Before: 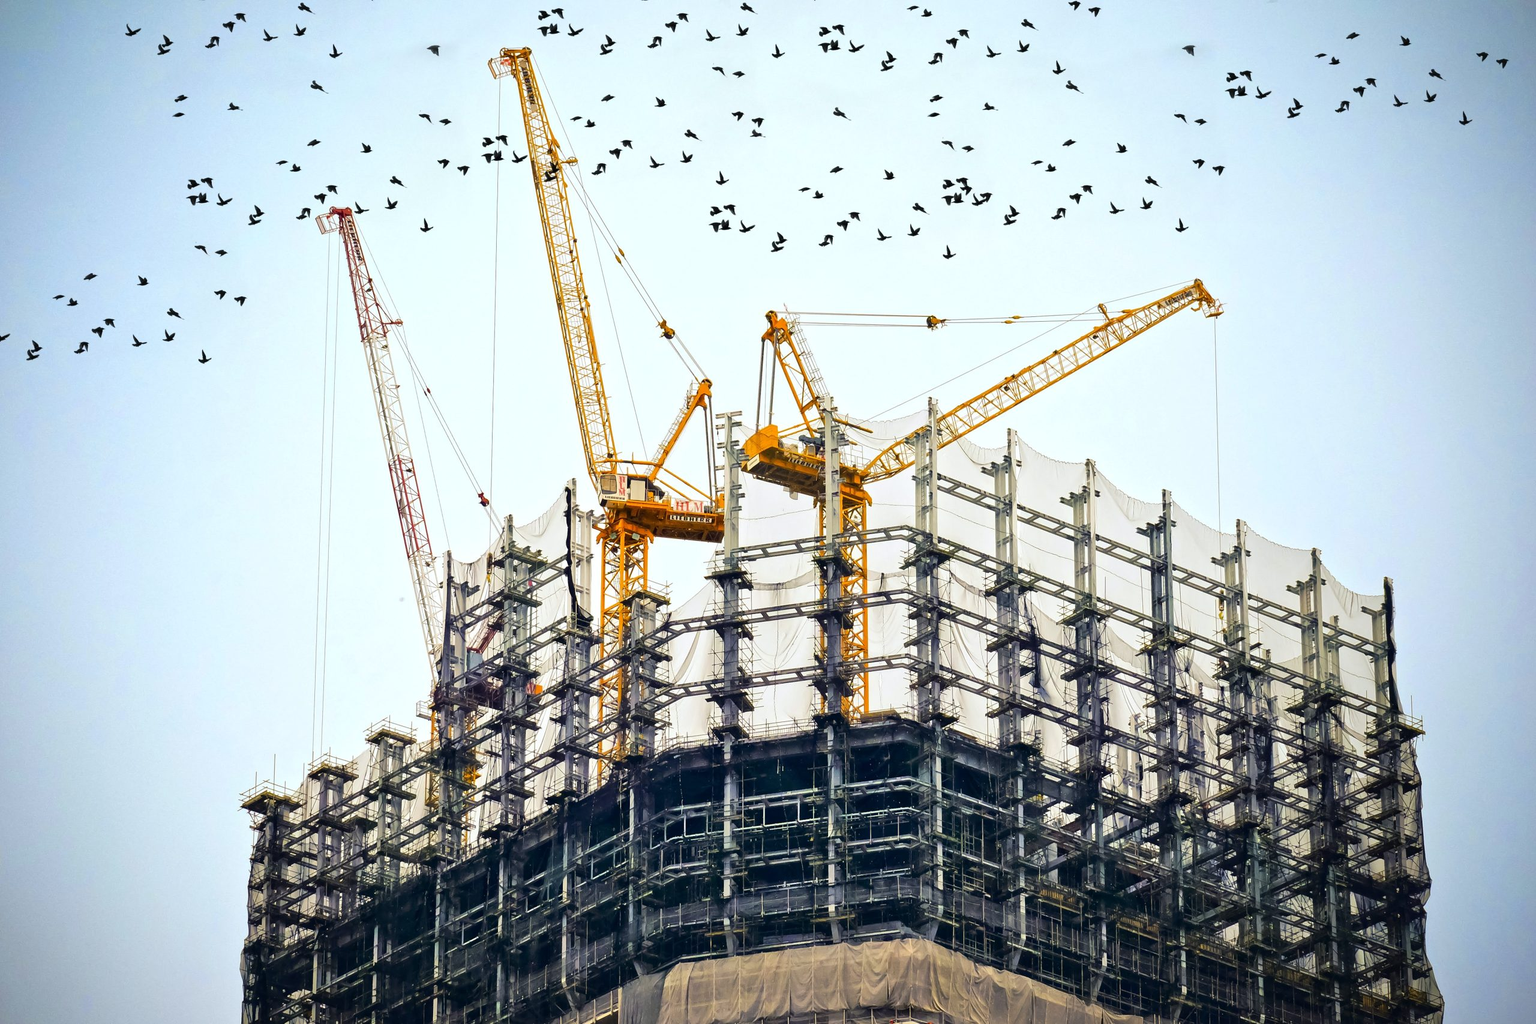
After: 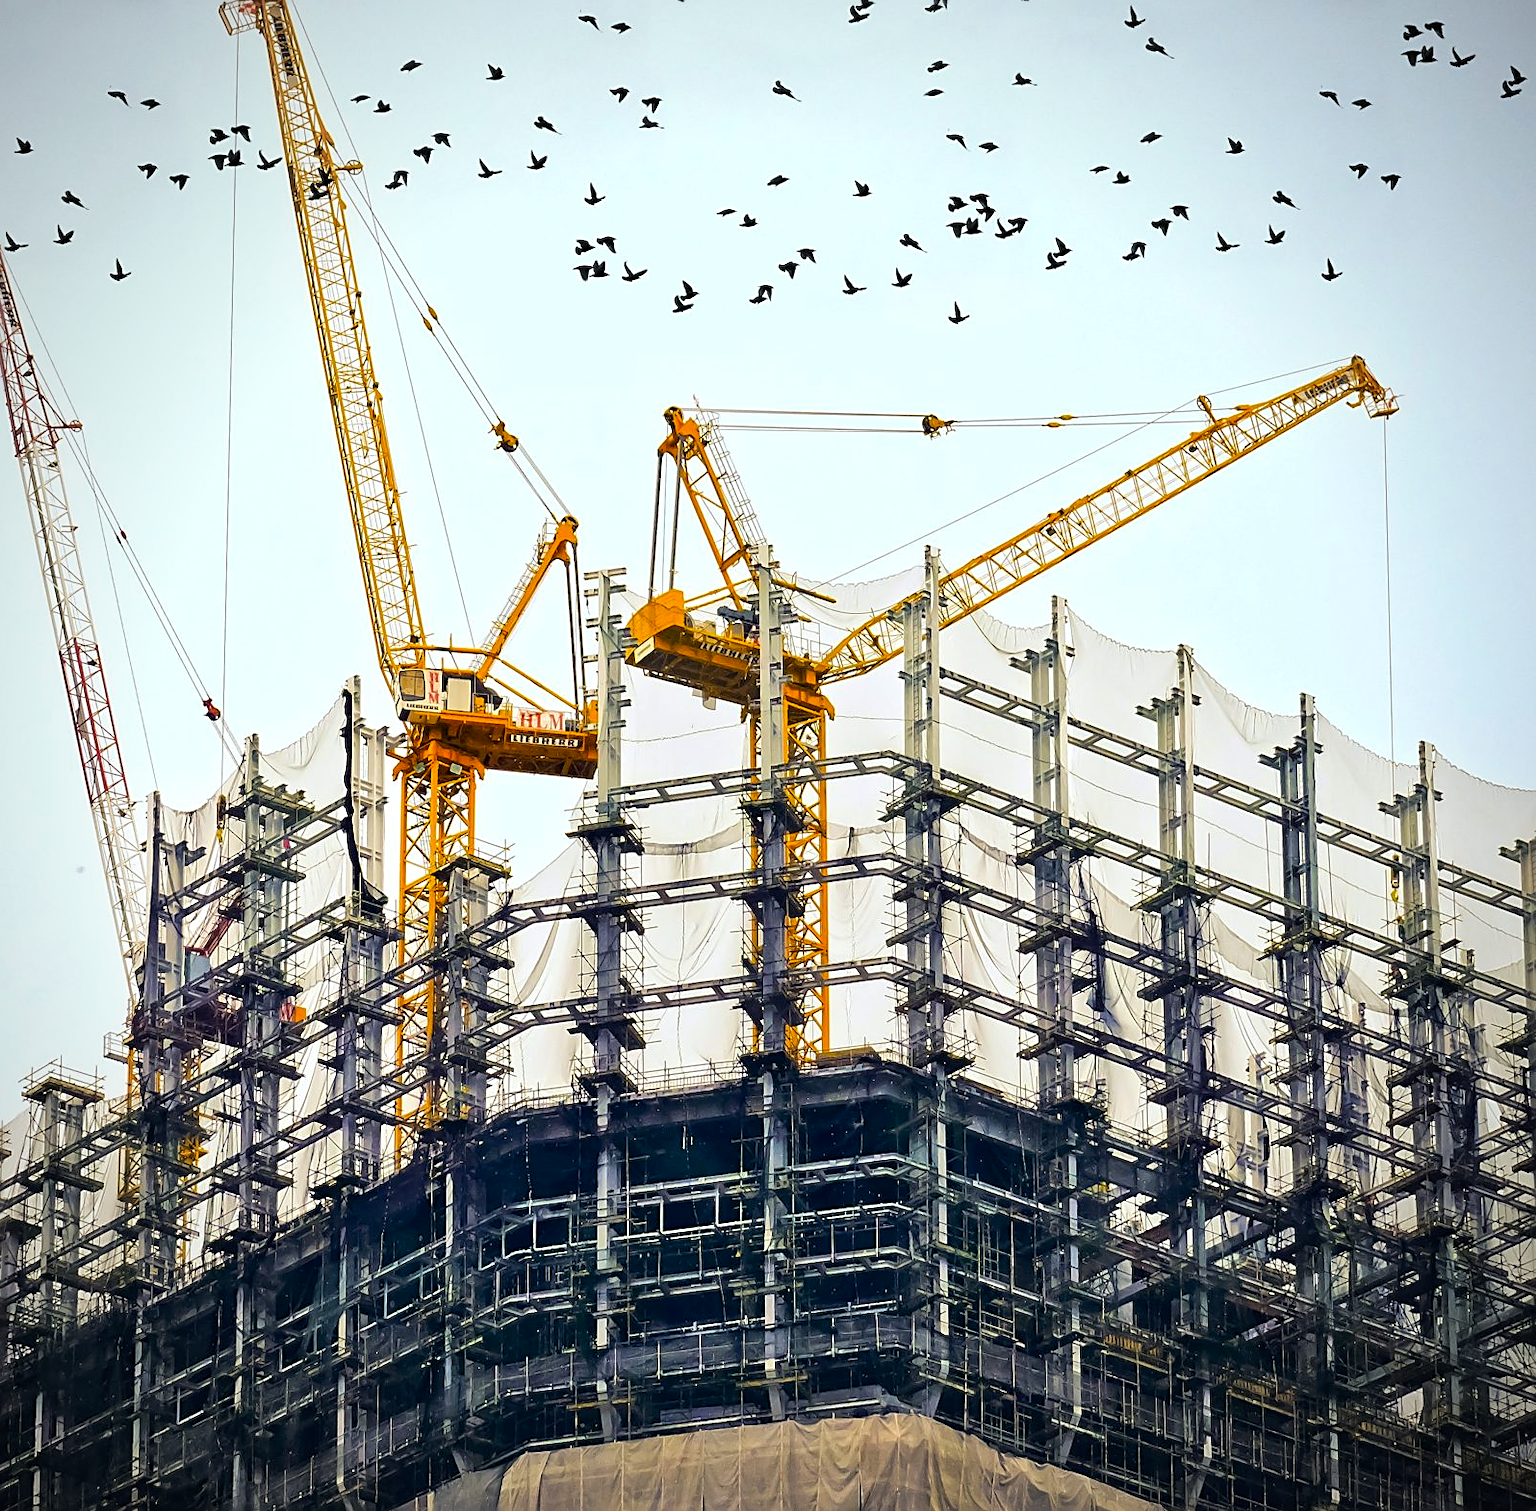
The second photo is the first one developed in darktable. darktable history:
vignetting: fall-off radius 60.92%
sharpen: on, module defaults
crop and rotate: left 22.918%, top 5.629%, right 14.711%, bottom 2.247%
color balance rgb: perceptual saturation grading › global saturation 25%, global vibrance 10%
